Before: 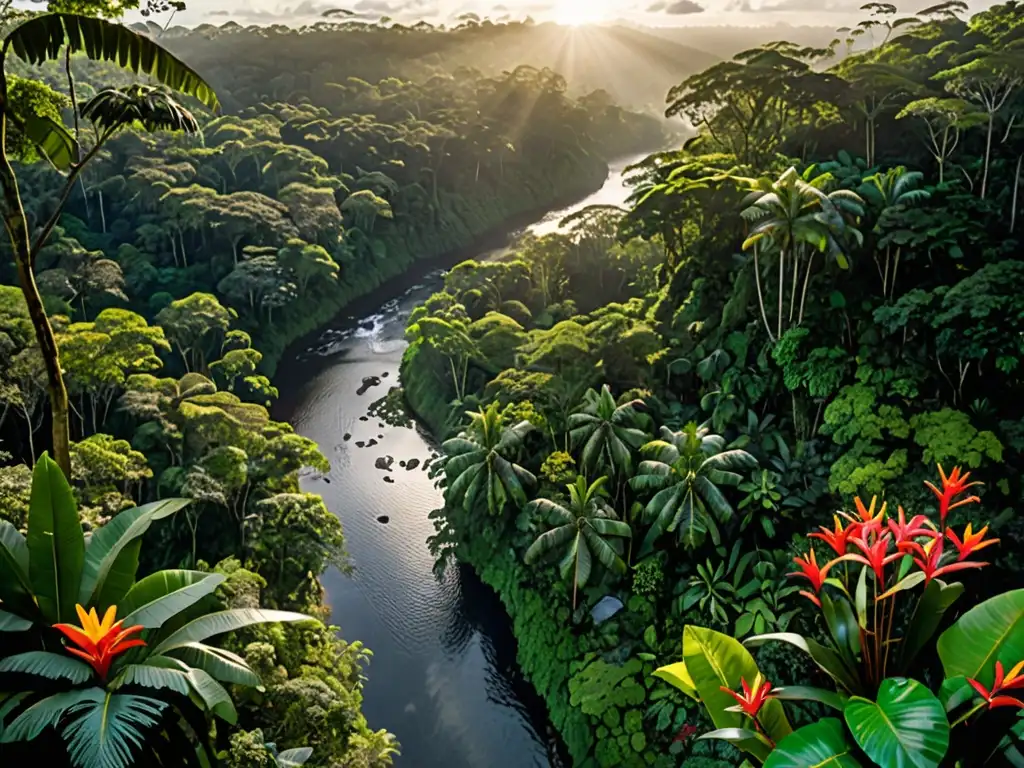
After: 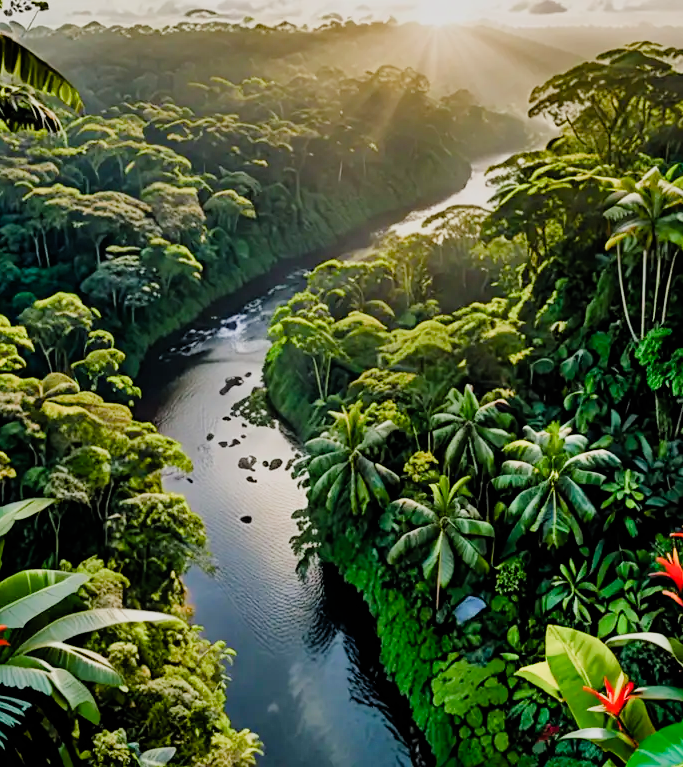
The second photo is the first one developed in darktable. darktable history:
color balance rgb: shadows lift › chroma 0.862%, shadows lift › hue 110.38°, power › luminance -8.939%, linear chroma grading › global chroma 9.413%, perceptual saturation grading › global saturation 20%, perceptual saturation grading › highlights -25.694%, perceptual saturation grading › shadows 50.013%
filmic rgb: black relative exposure -7.65 EV, white relative exposure 4.56 EV, hardness 3.61, contrast 1.11, add noise in highlights 0, preserve chrominance luminance Y, color science v3 (2019), use custom middle-gray values true, contrast in highlights soft
crop and rotate: left 13.402%, right 19.898%
tone equalizer: -7 EV 0.158 EV, -6 EV 0.572 EV, -5 EV 1.12 EV, -4 EV 1.32 EV, -3 EV 1.16 EV, -2 EV 0.6 EV, -1 EV 0.168 EV, smoothing diameter 24.98%, edges refinement/feathering 6.93, preserve details guided filter
